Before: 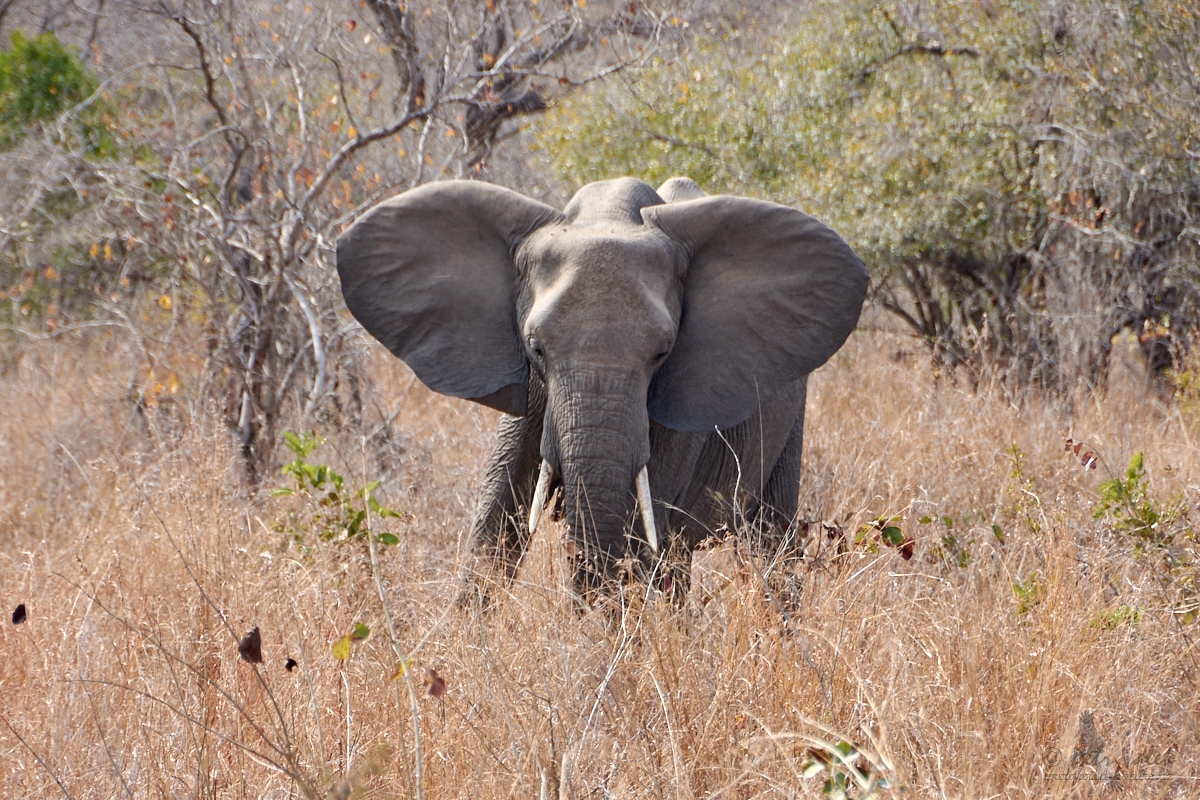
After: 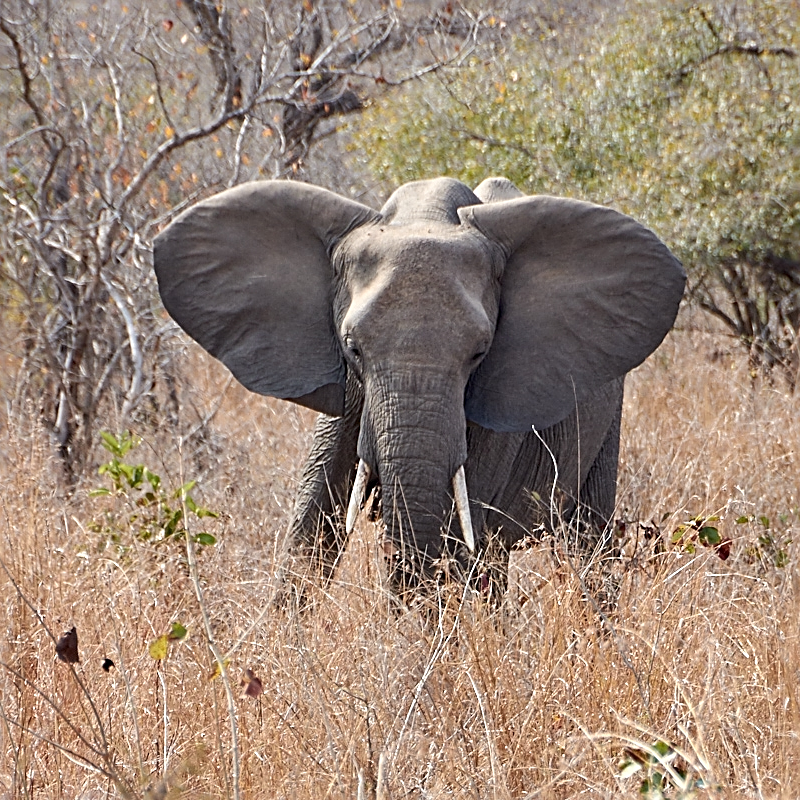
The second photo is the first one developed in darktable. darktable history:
crop and rotate: left 15.292%, right 18.033%
sharpen: radius 2.553, amount 0.638
